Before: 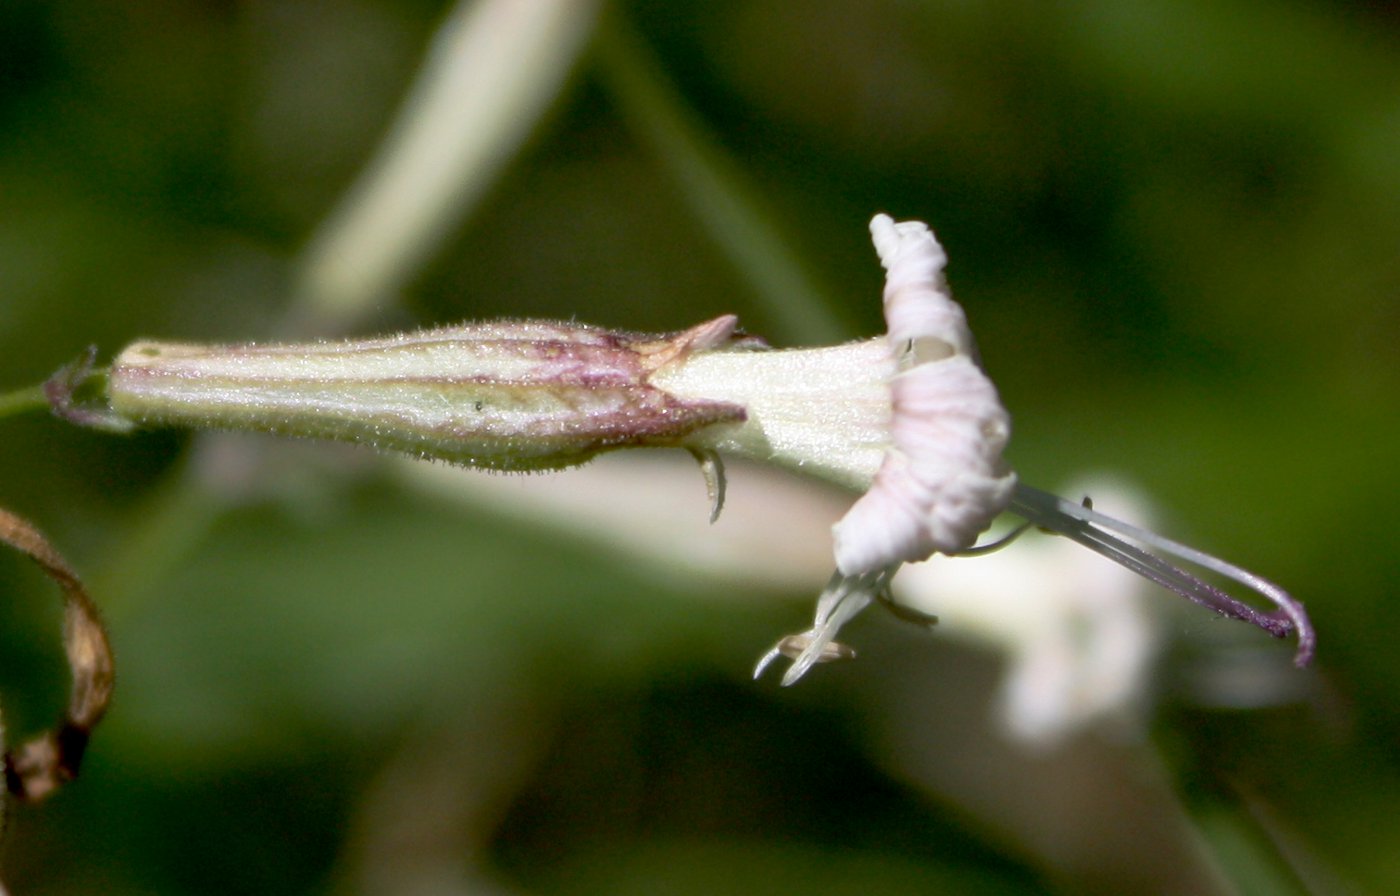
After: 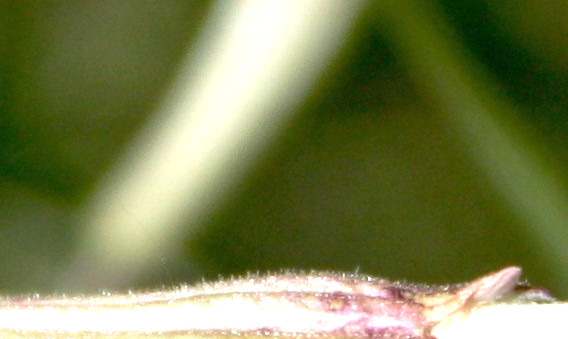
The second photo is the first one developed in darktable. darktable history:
crop: left 15.452%, top 5.459%, right 43.956%, bottom 56.62%
exposure: black level correction 0, exposure 0.953 EV, compensate exposure bias true, compensate highlight preservation false
